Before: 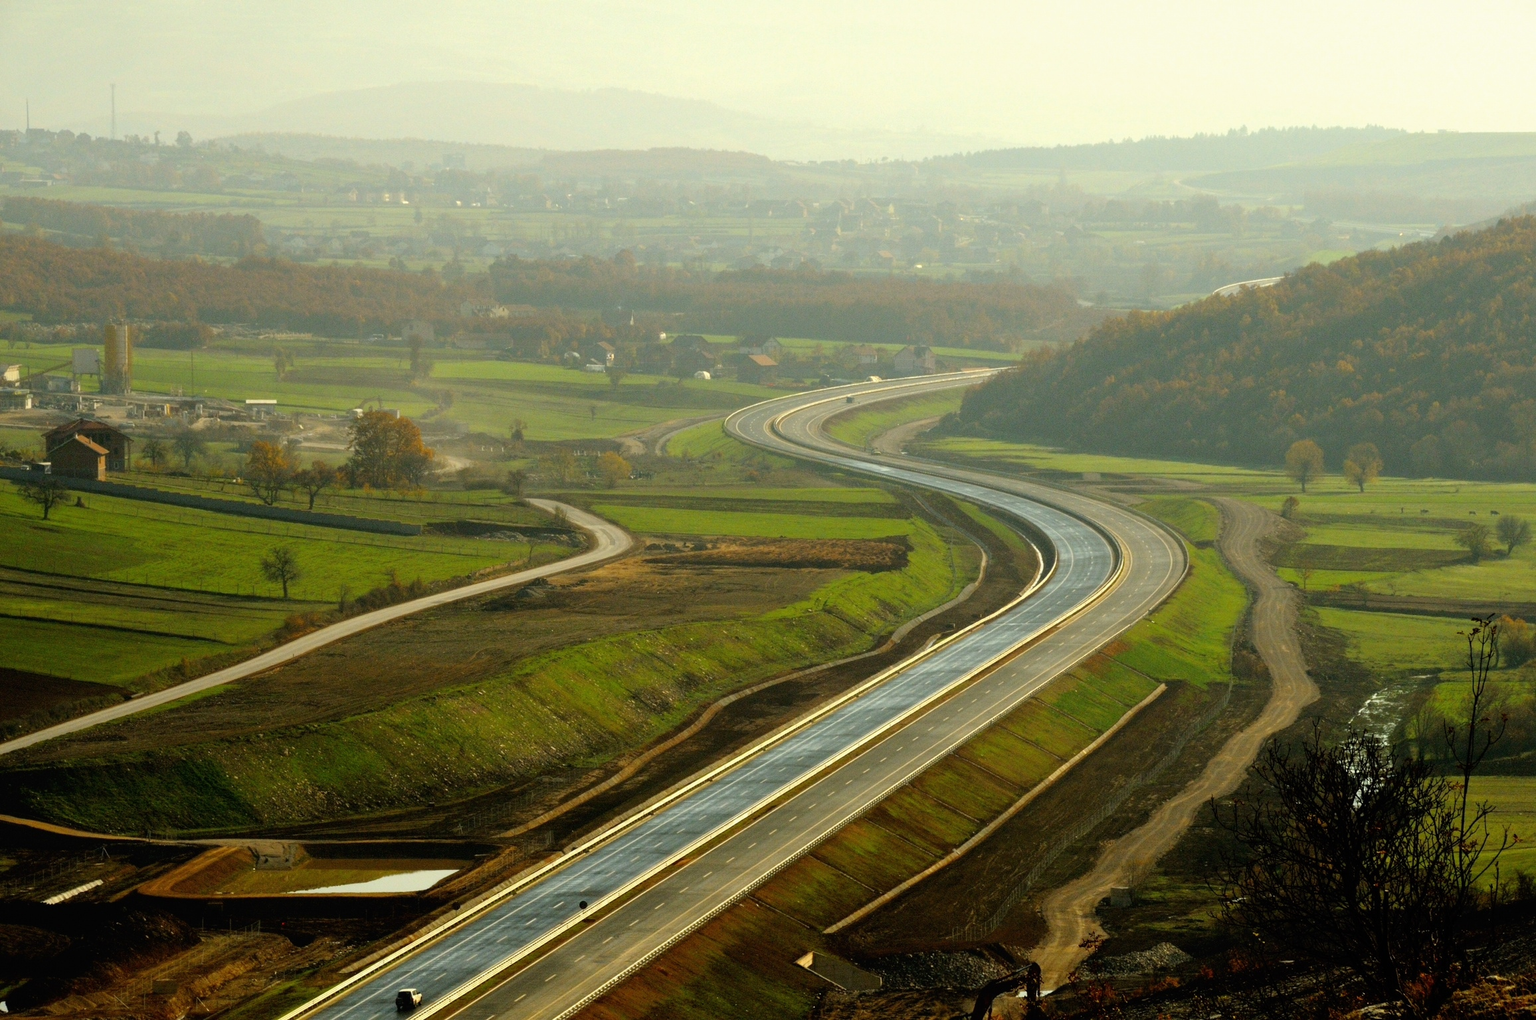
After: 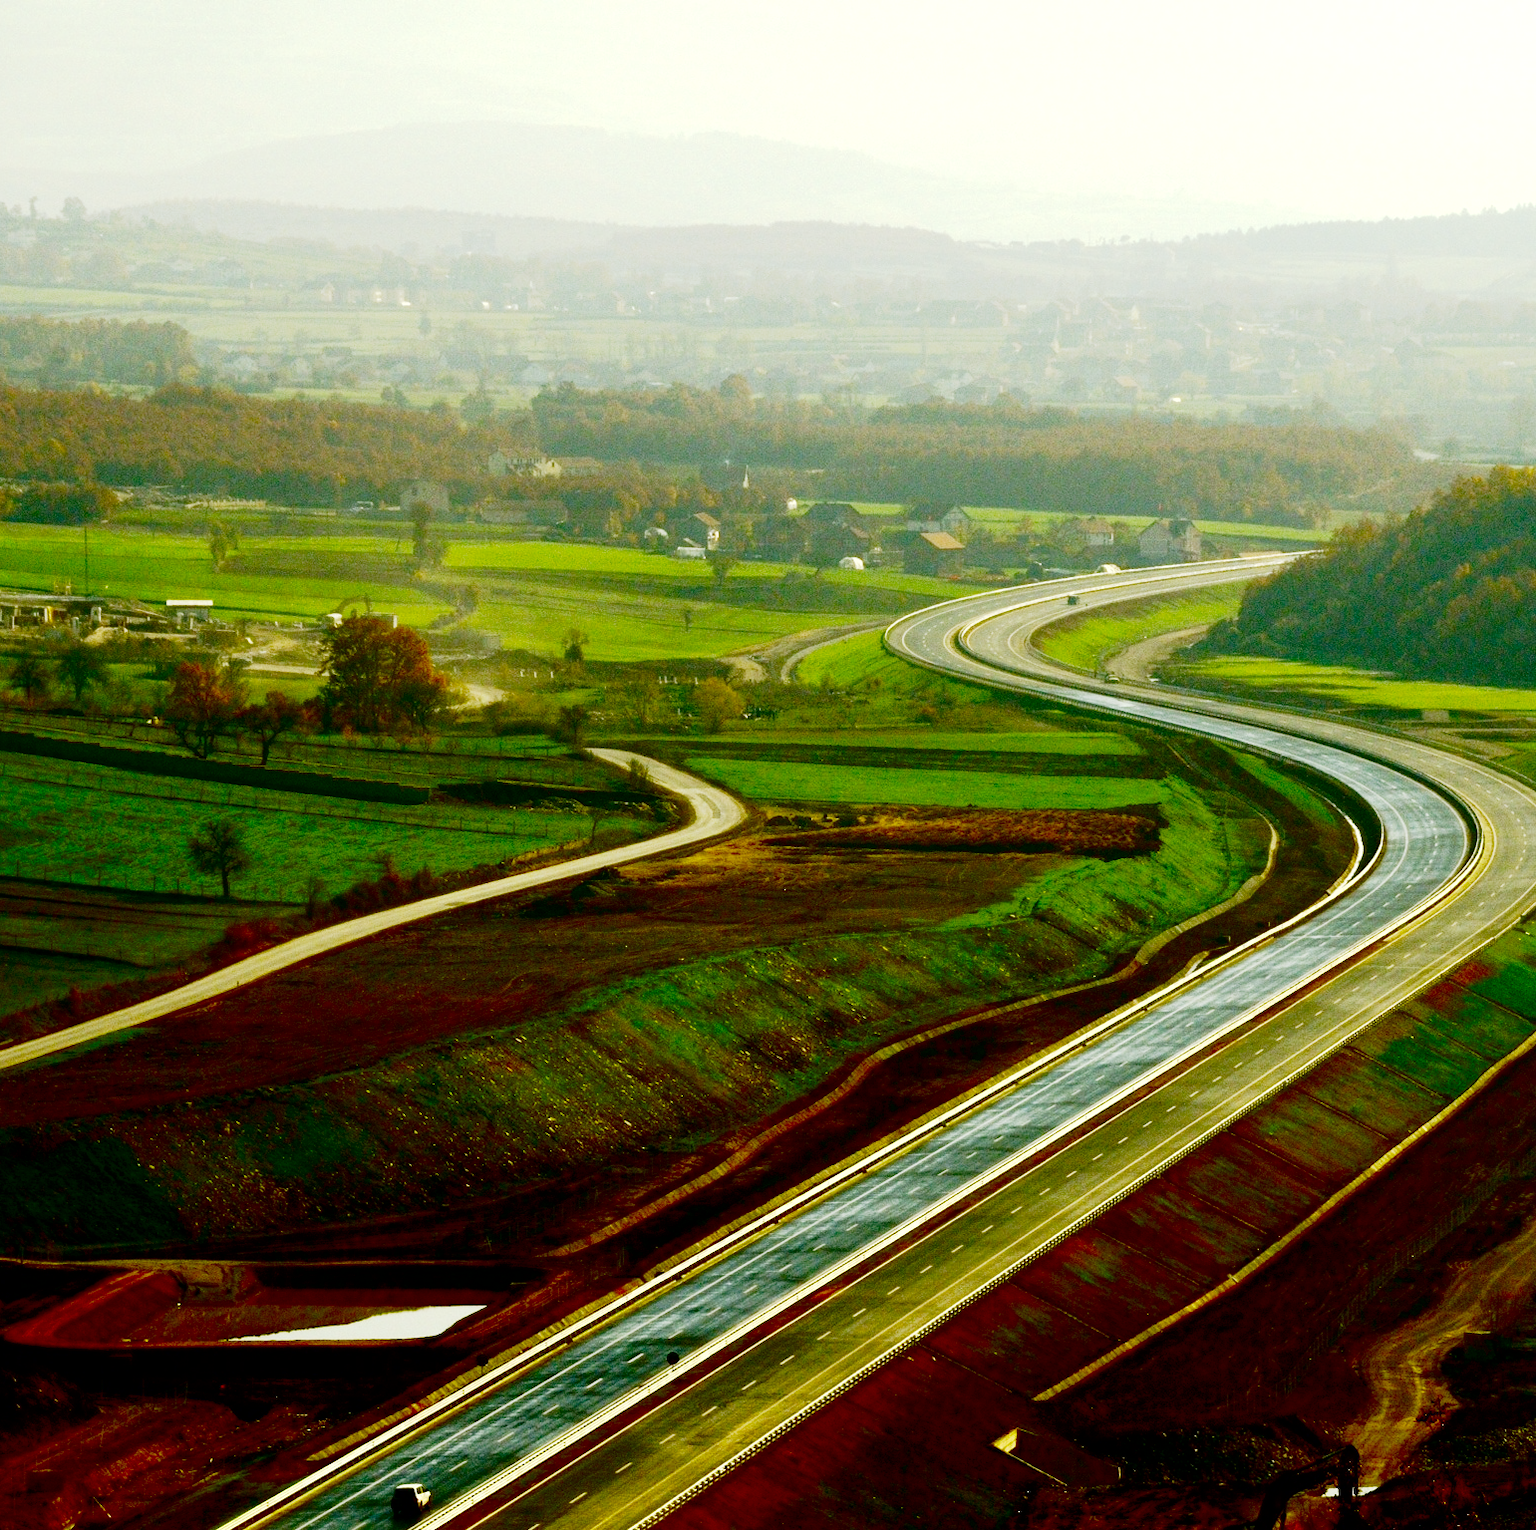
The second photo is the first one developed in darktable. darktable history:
crop and rotate: left 8.786%, right 24.548%
white balance: red 0.982, blue 1.018
exposure: exposure 0.2 EV, compensate highlight preservation false
contrast brightness saturation: brightness -1, saturation 1
base curve: curves: ch0 [(0, 0) (0, 0.001) (0.001, 0.001) (0.004, 0.002) (0.007, 0.004) (0.015, 0.013) (0.033, 0.045) (0.052, 0.096) (0.075, 0.17) (0.099, 0.241) (0.163, 0.42) (0.219, 0.55) (0.259, 0.616) (0.327, 0.722) (0.365, 0.765) (0.522, 0.873) (0.547, 0.881) (0.689, 0.919) (0.826, 0.952) (1, 1)], preserve colors none
